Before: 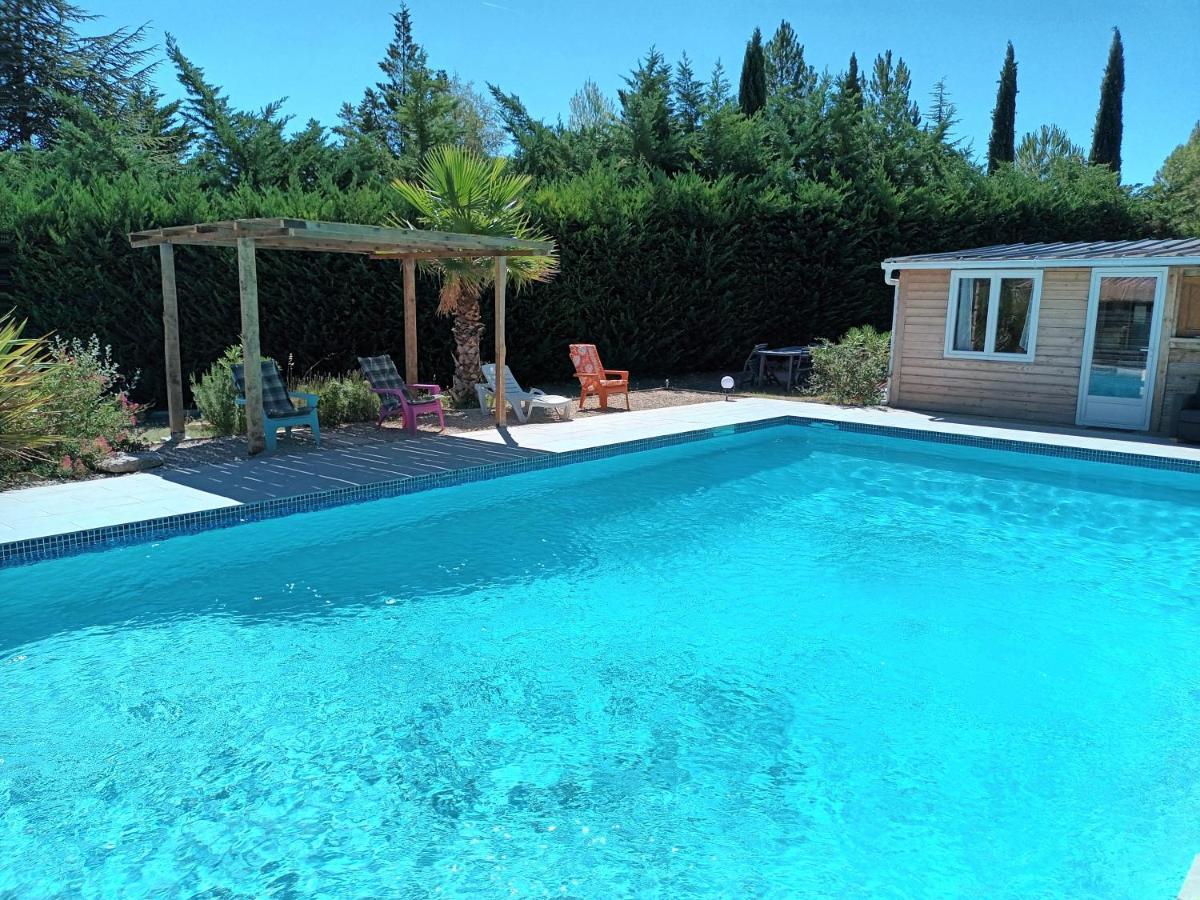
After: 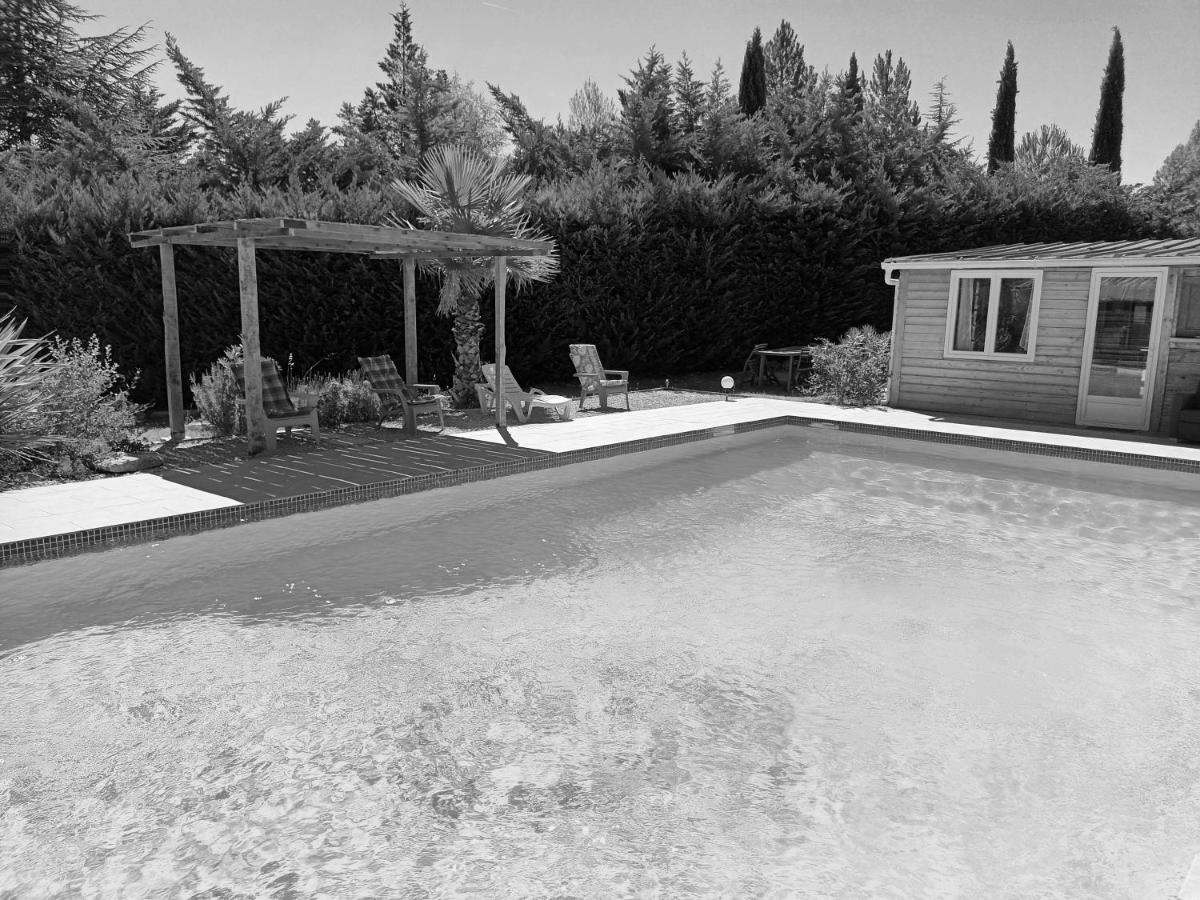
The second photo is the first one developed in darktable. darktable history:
monochrome: on, module defaults
color balance: input saturation 80.07%
tone curve: curves: ch0 [(0, 0) (0.003, 0.003) (0.011, 0.011) (0.025, 0.025) (0.044, 0.044) (0.069, 0.068) (0.1, 0.099) (0.136, 0.134) (0.177, 0.175) (0.224, 0.222) (0.277, 0.274) (0.335, 0.331) (0.399, 0.395) (0.468, 0.463) (0.543, 0.554) (0.623, 0.632) (0.709, 0.716) (0.801, 0.805) (0.898, 0.9) (1, 1)], preserve colors none
